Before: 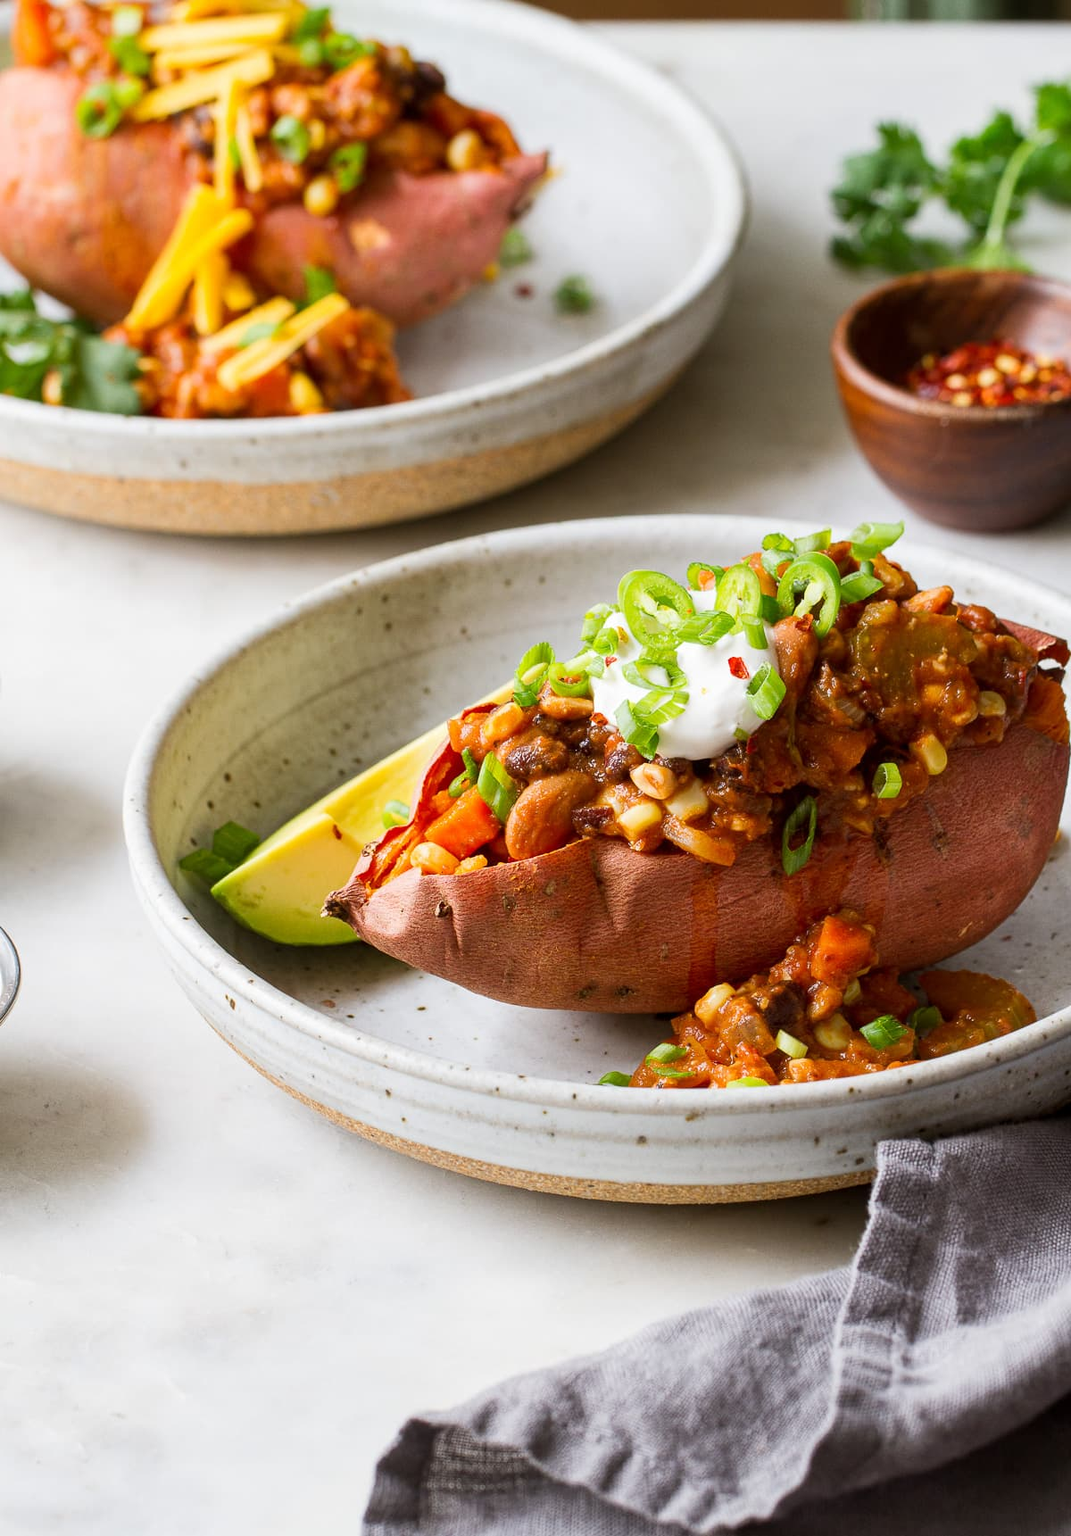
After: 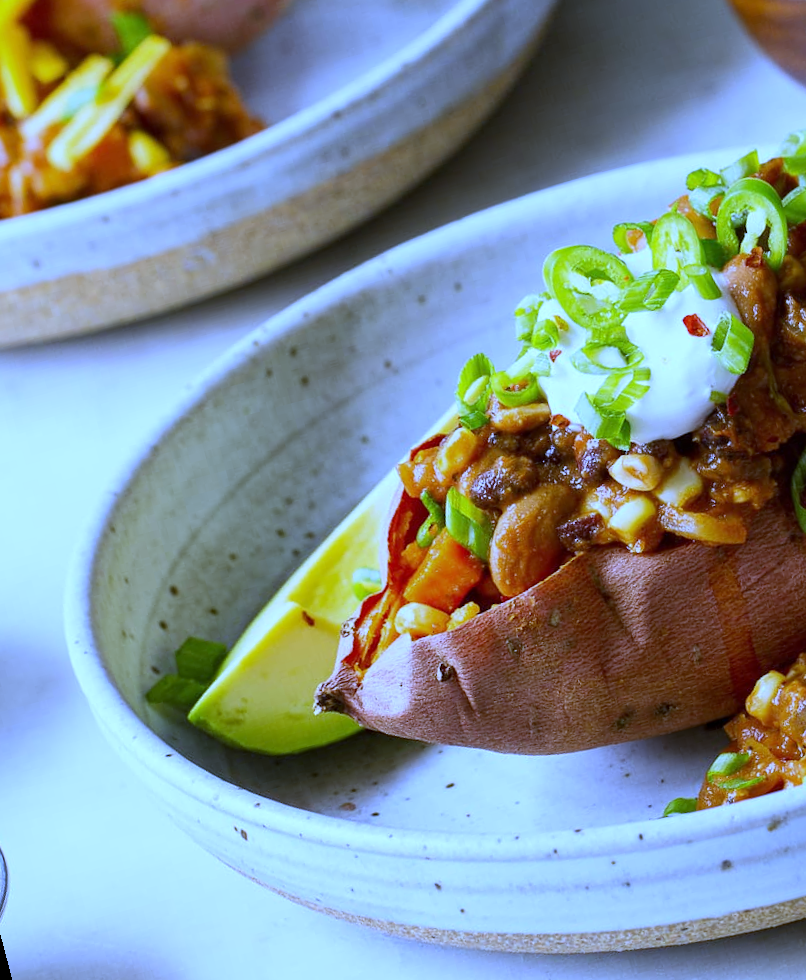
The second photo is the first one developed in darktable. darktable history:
crop: left 10.644%, right 26.528%
rotate and perspective: rotation -14.8°, crop left 0.1, crop right 0.903, crop top 0.25, crop bottom 0.748
white balance: red 0.766, blue 1.537
